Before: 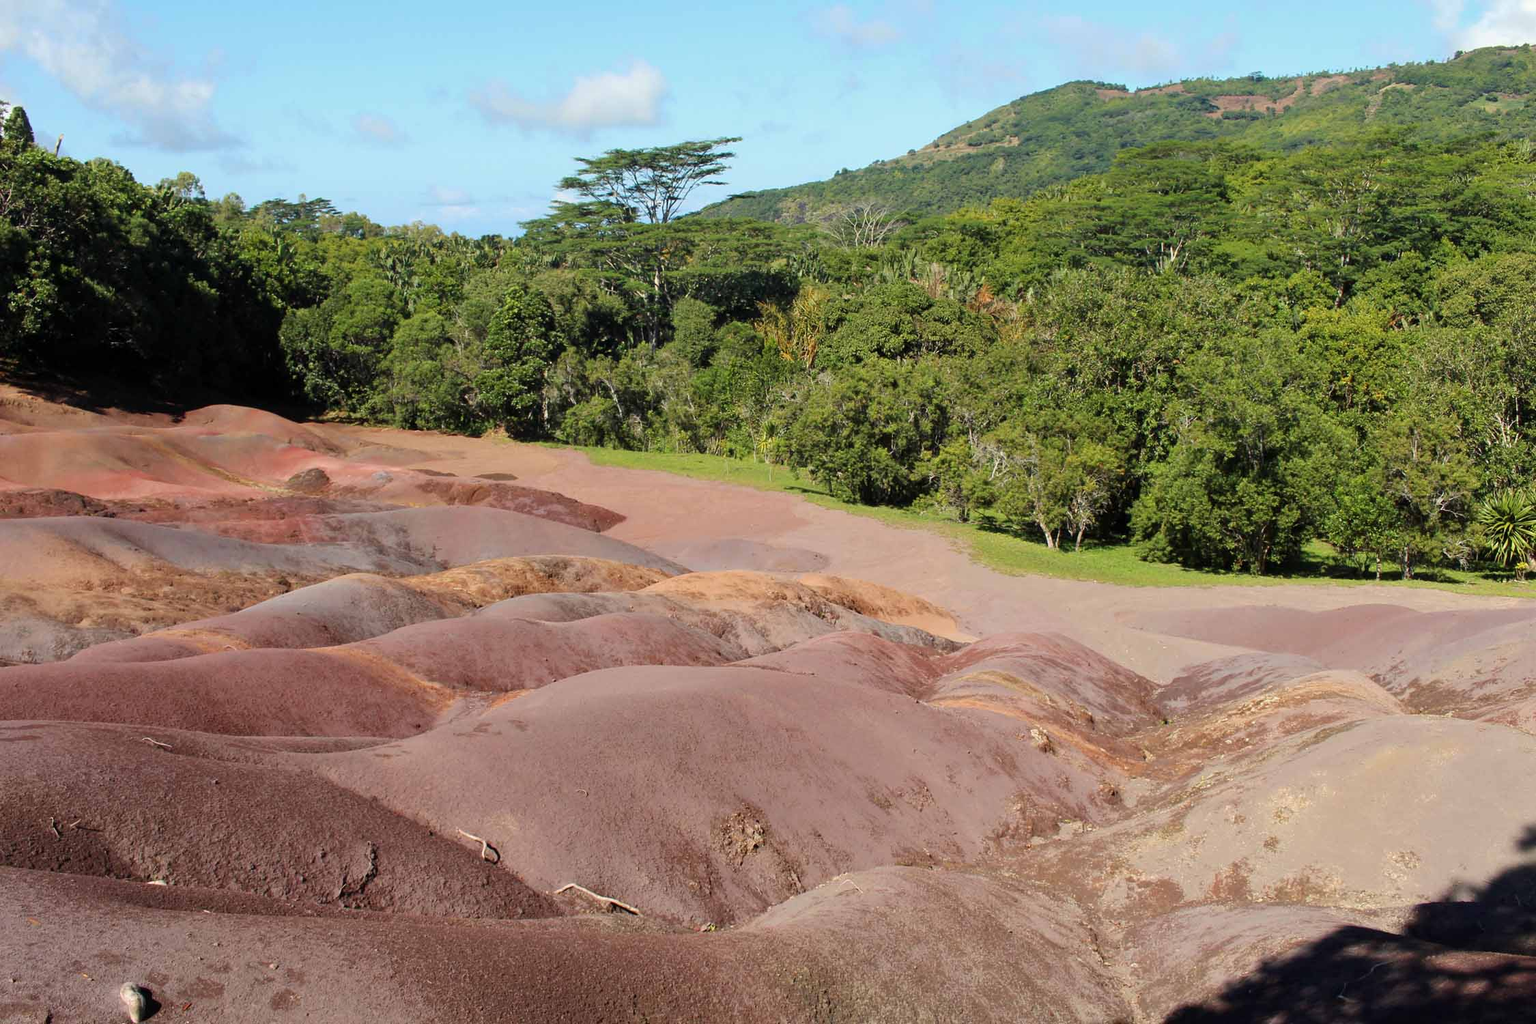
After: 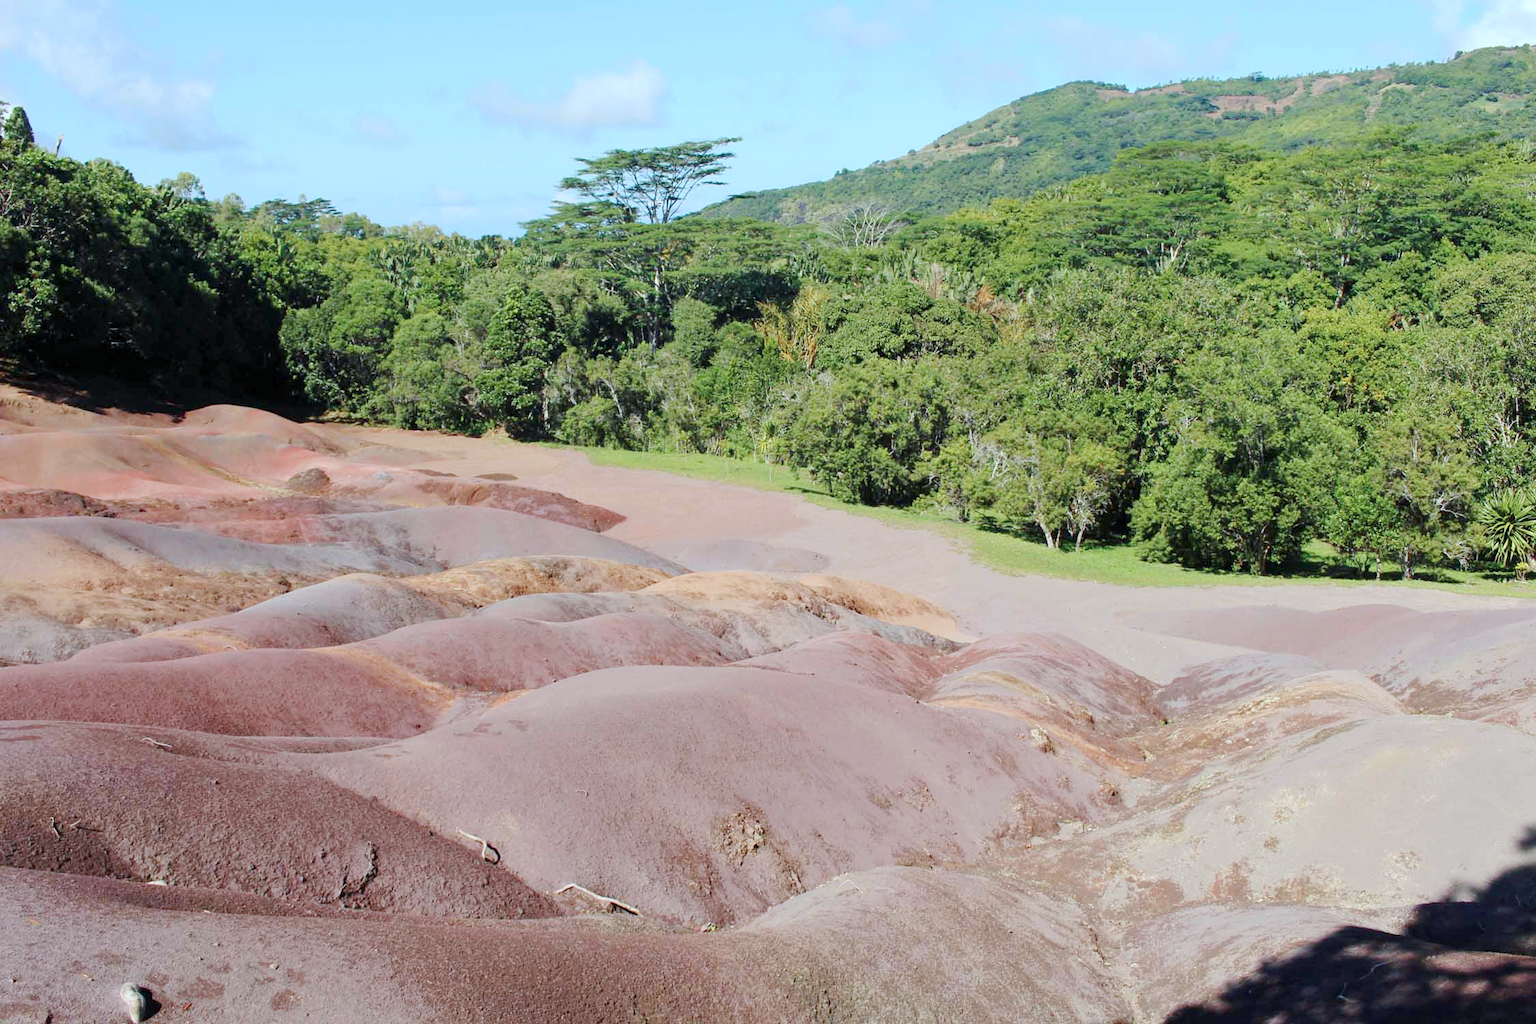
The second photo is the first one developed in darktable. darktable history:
base curve: curves: ch0 [(0, 0) (0.158, 0.273) (0.879, 0.895) (1, 1)], preserve colors none
color calibration: illuminant F (fluorescent), F source F9 (Cool White Deluxe 4150 K) – high CRI, x 0.374, y 0.373, temperature 4158.34 K
